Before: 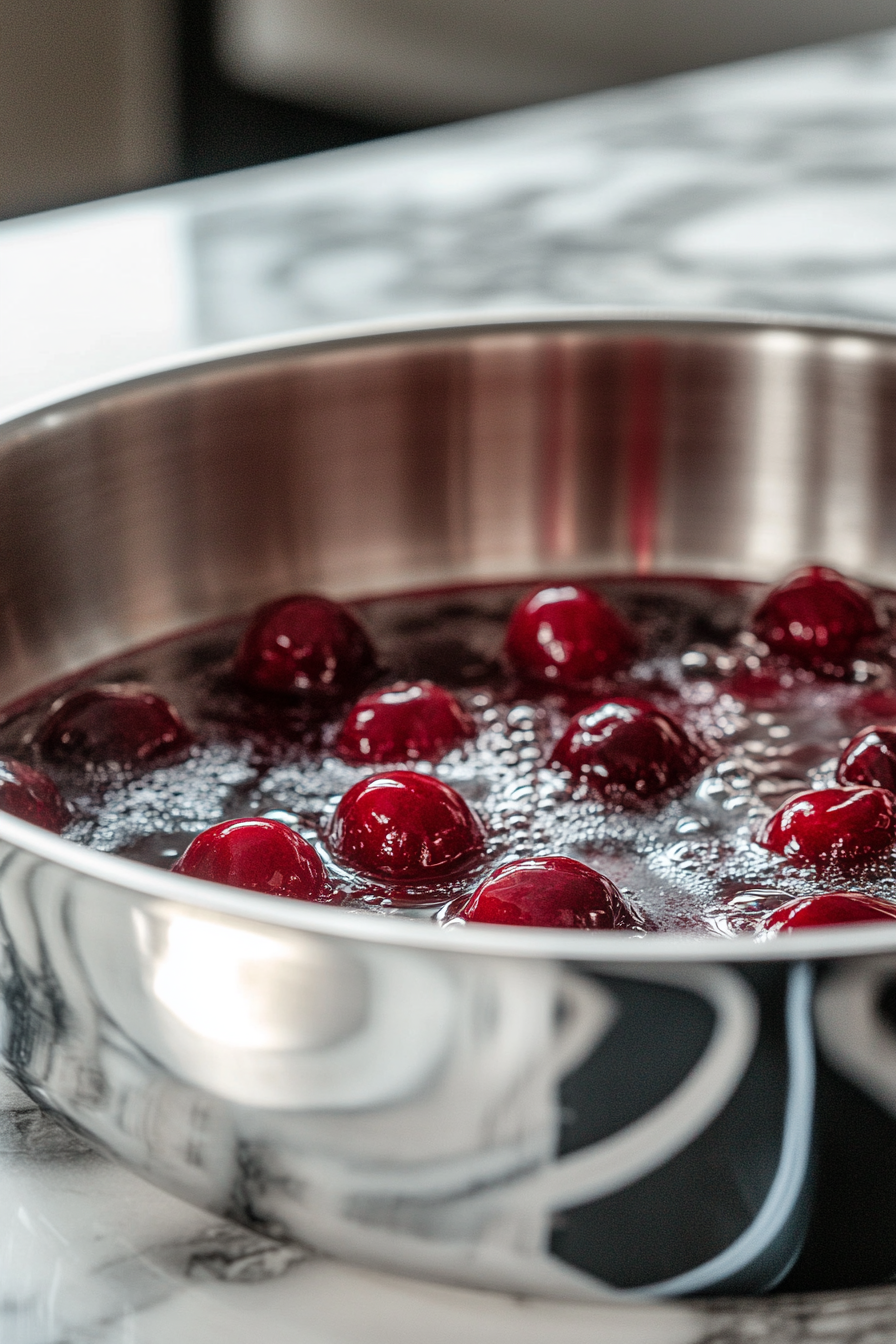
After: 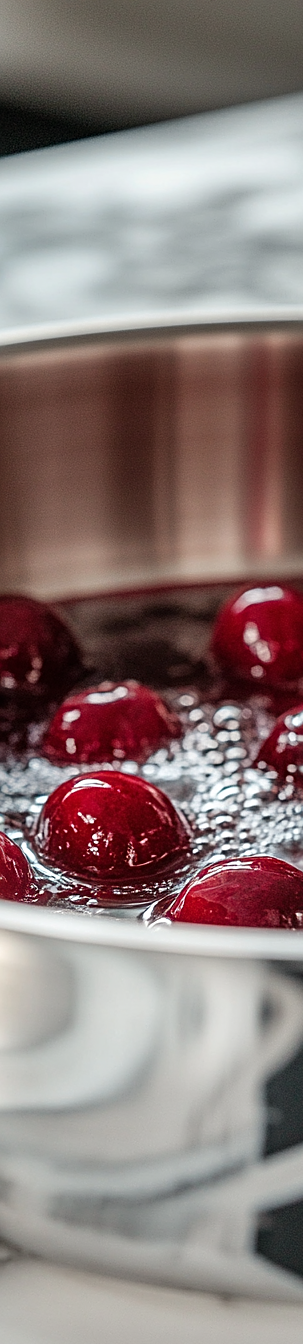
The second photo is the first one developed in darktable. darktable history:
sharpen: on, module defaults
crop: left 32.919%, right 33.226%
